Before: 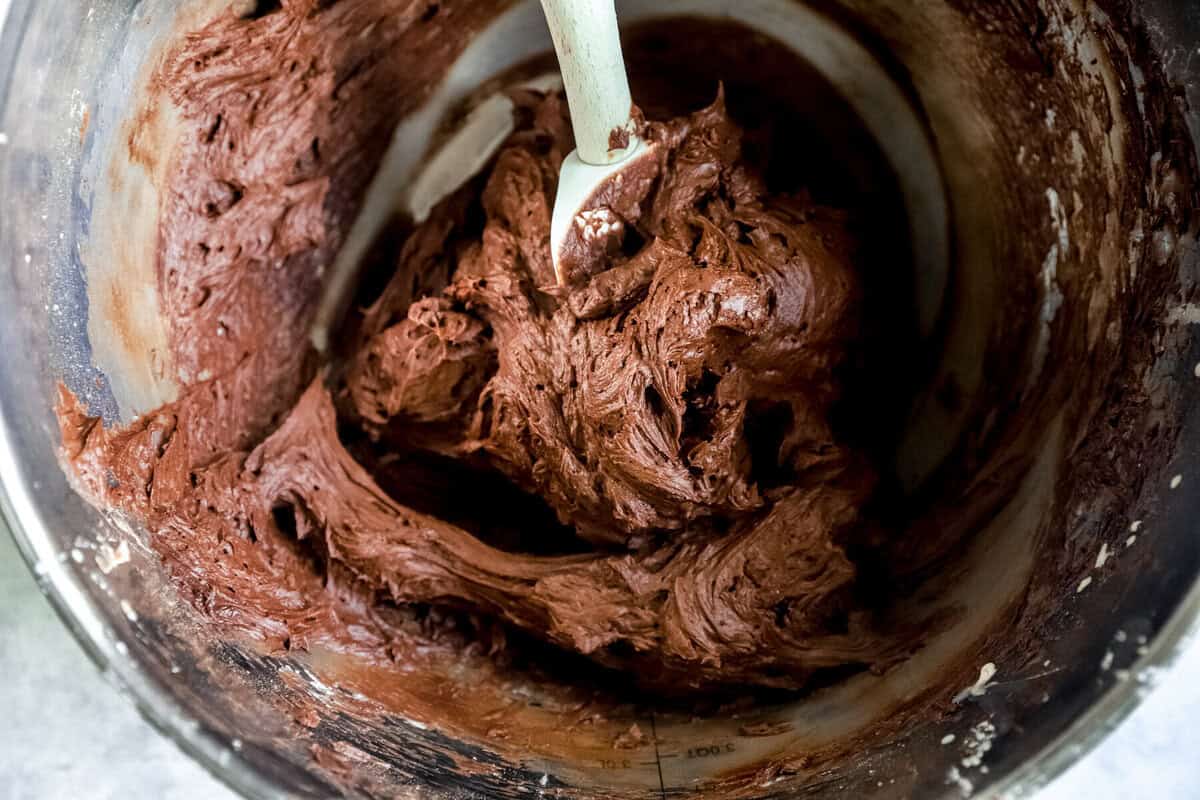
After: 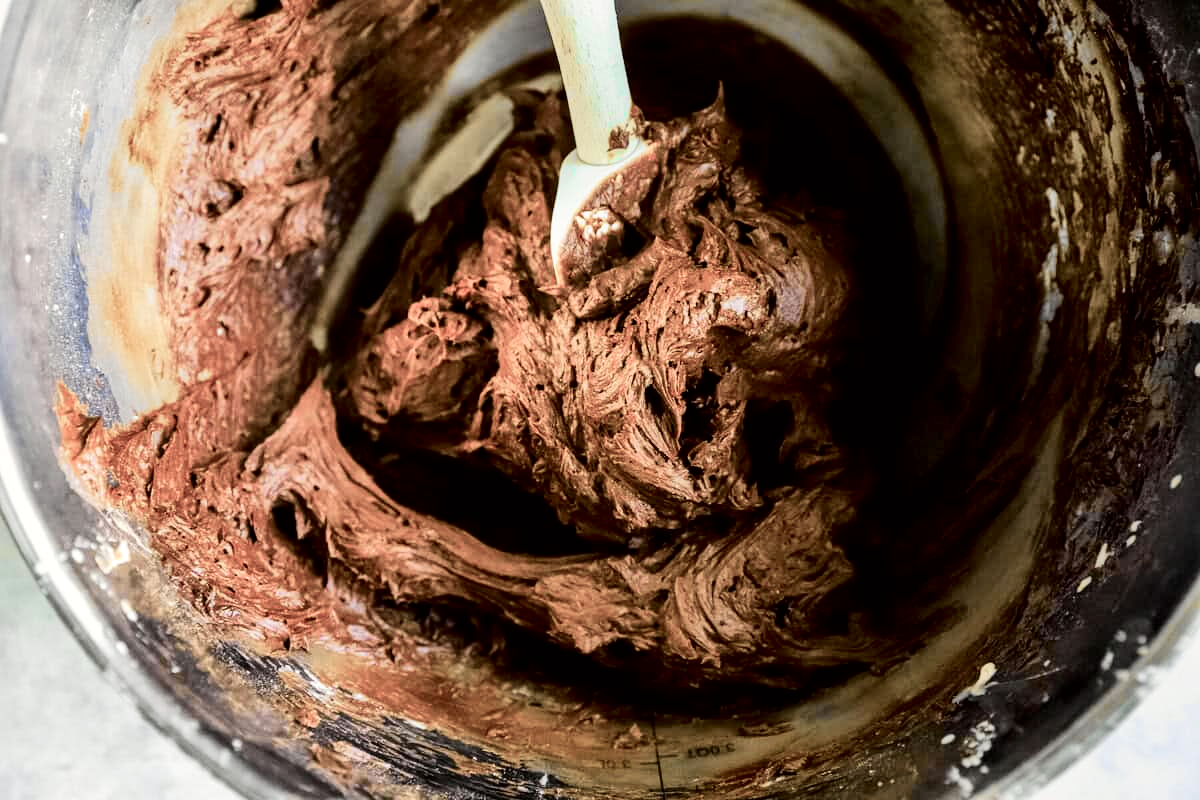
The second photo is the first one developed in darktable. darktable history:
velvia: on, module defaults
tone curve: curves: ch0 [(0.014, 0) (0.13, 0.09) (0.227, 0.211) (0.346, 0.388) (0.499, 0.598) (0.662, 0.76) (0.795, 0.846) (1, 0.969)]; ch1 [(0, 0) (0.366, 0.367) (0.447, 0.417) (0.473, 0.484) (0.504, 0.502) (0.525, 0.518) (0.564, 0.548) (0.639, 0.643) (1, 1)]; ch2 [(0, 0) (0.333, 0.346) (0.375, 0.375) (0.424, 0.43) (0.476, 0.498) (0.496, 0.505) (0.517, 0.515) (0.542, 0.564) (0.583, 0.6) (0.64, 0.622) (0.723, 0.676) (1, 1)], color space Lab, independent channels, preserve colors none
local contrast: mode bilateral grid, contrast 20, coarseness 100, detail 150%, midtone range 0.2
